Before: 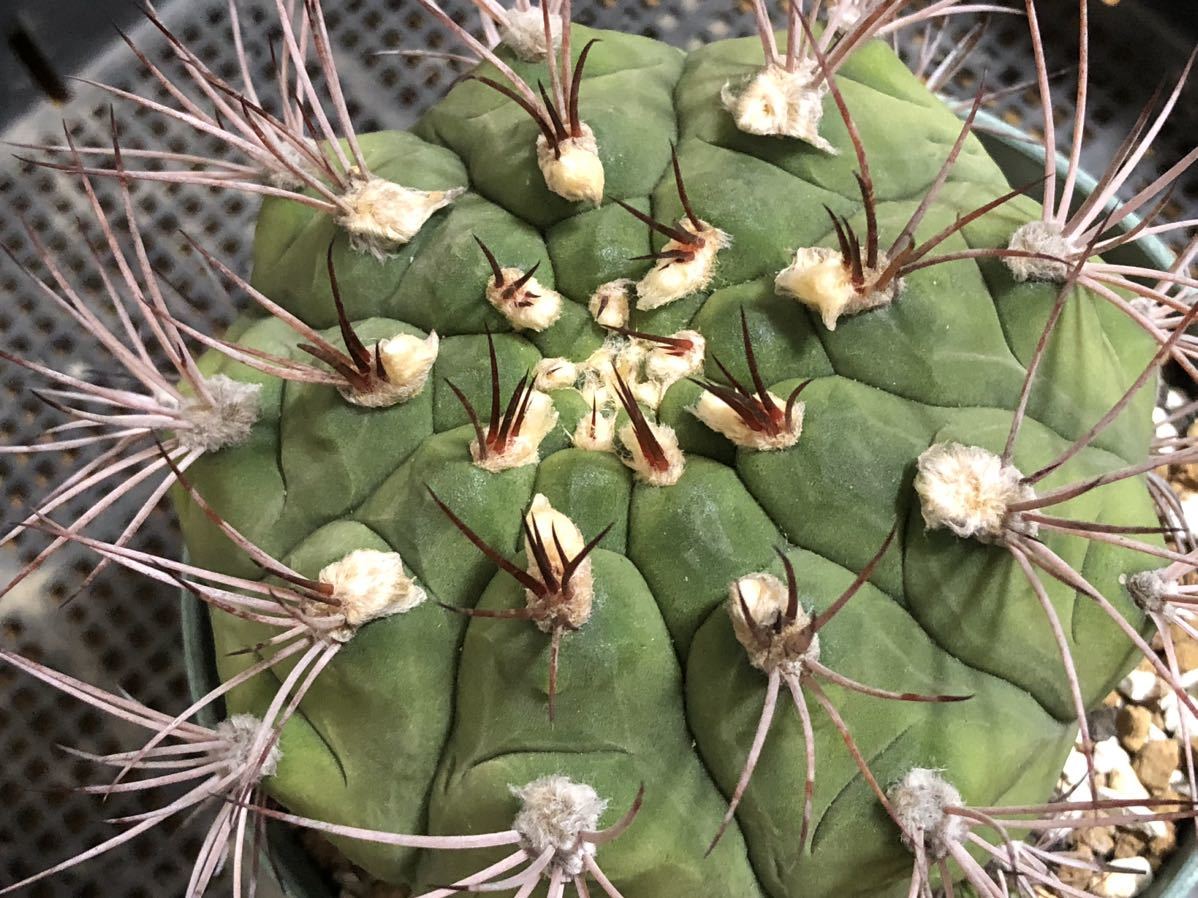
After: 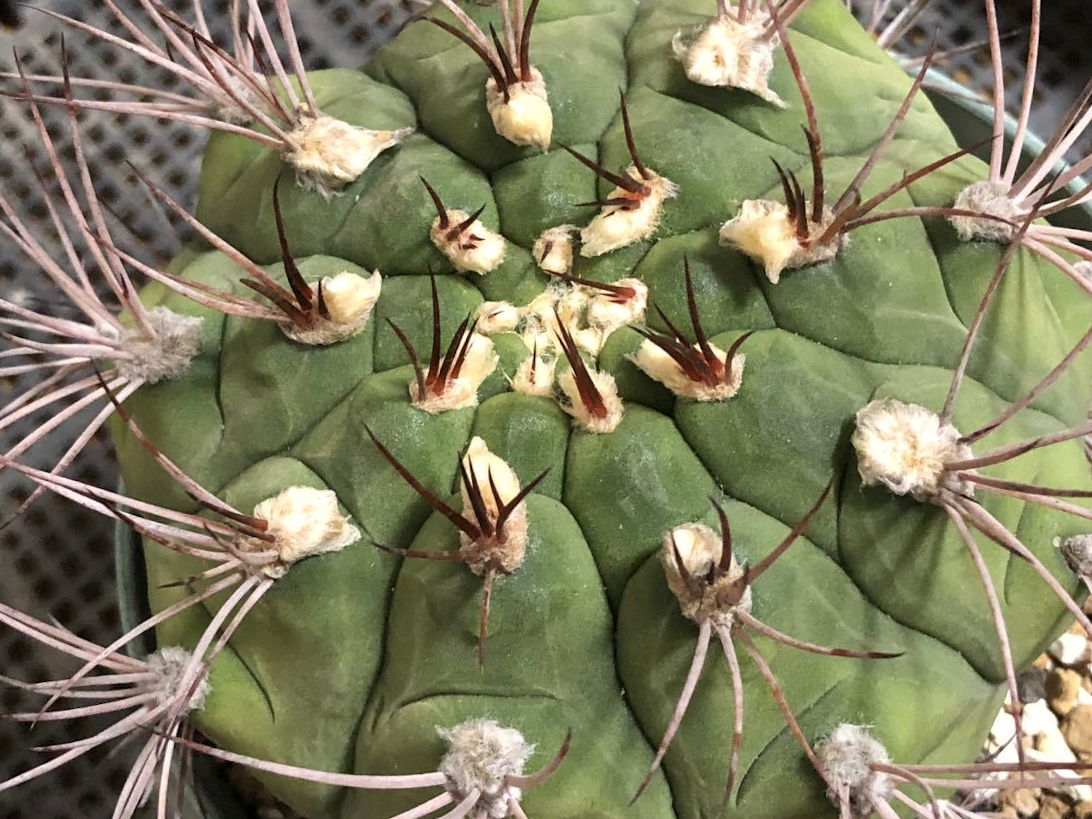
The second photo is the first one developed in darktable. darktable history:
white balance: red 1.009, blue 0.985
crop and rotate: angle -1.96°, left 3.097%, top 4.154%, right 1.586%, bottom 0.529%
